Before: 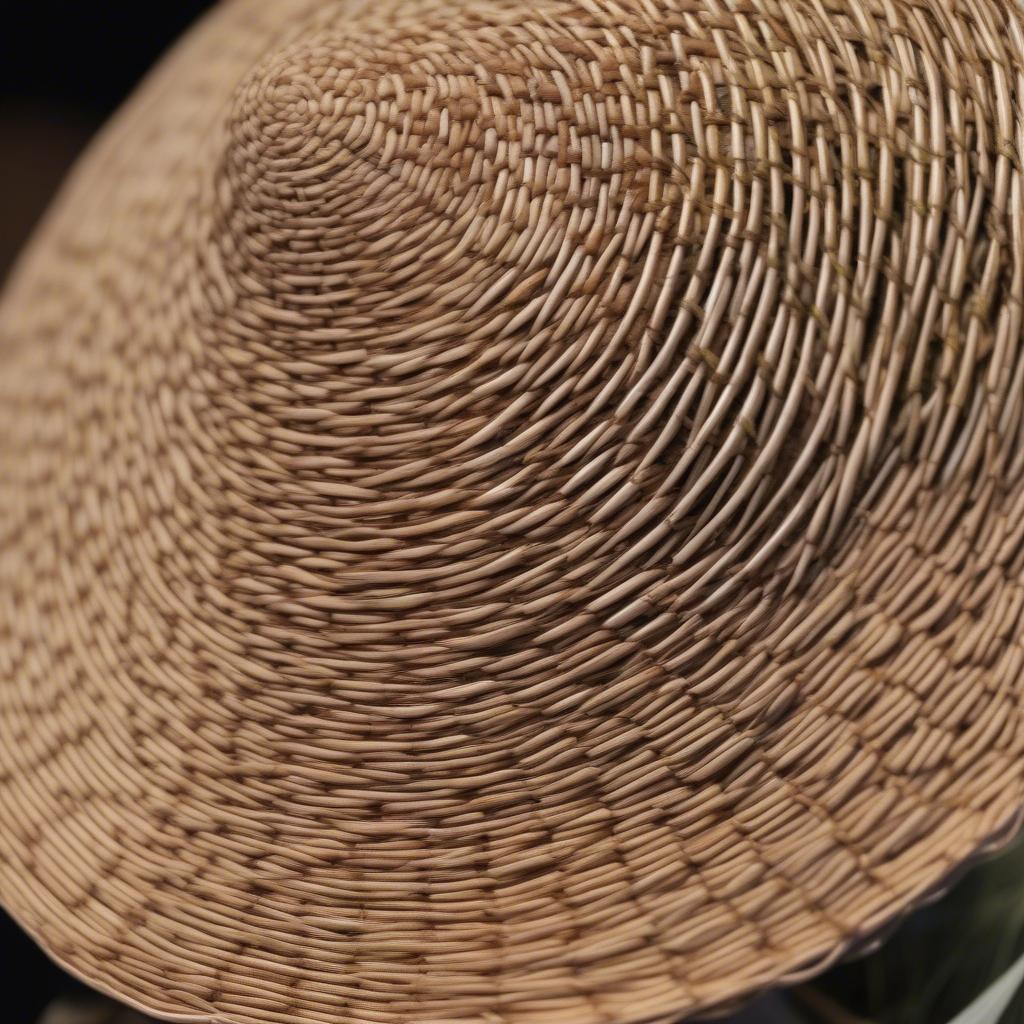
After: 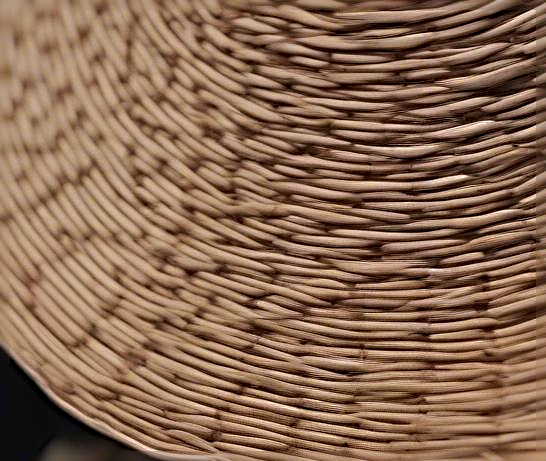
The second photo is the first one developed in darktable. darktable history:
white balance: red 0.983, blue 1.036
shadows and highlights: shadows 30
crop and rotate: top 54.778%, right 46.61%, bottom 0.159%
sharpen: radius 3.69, amount 0.928
